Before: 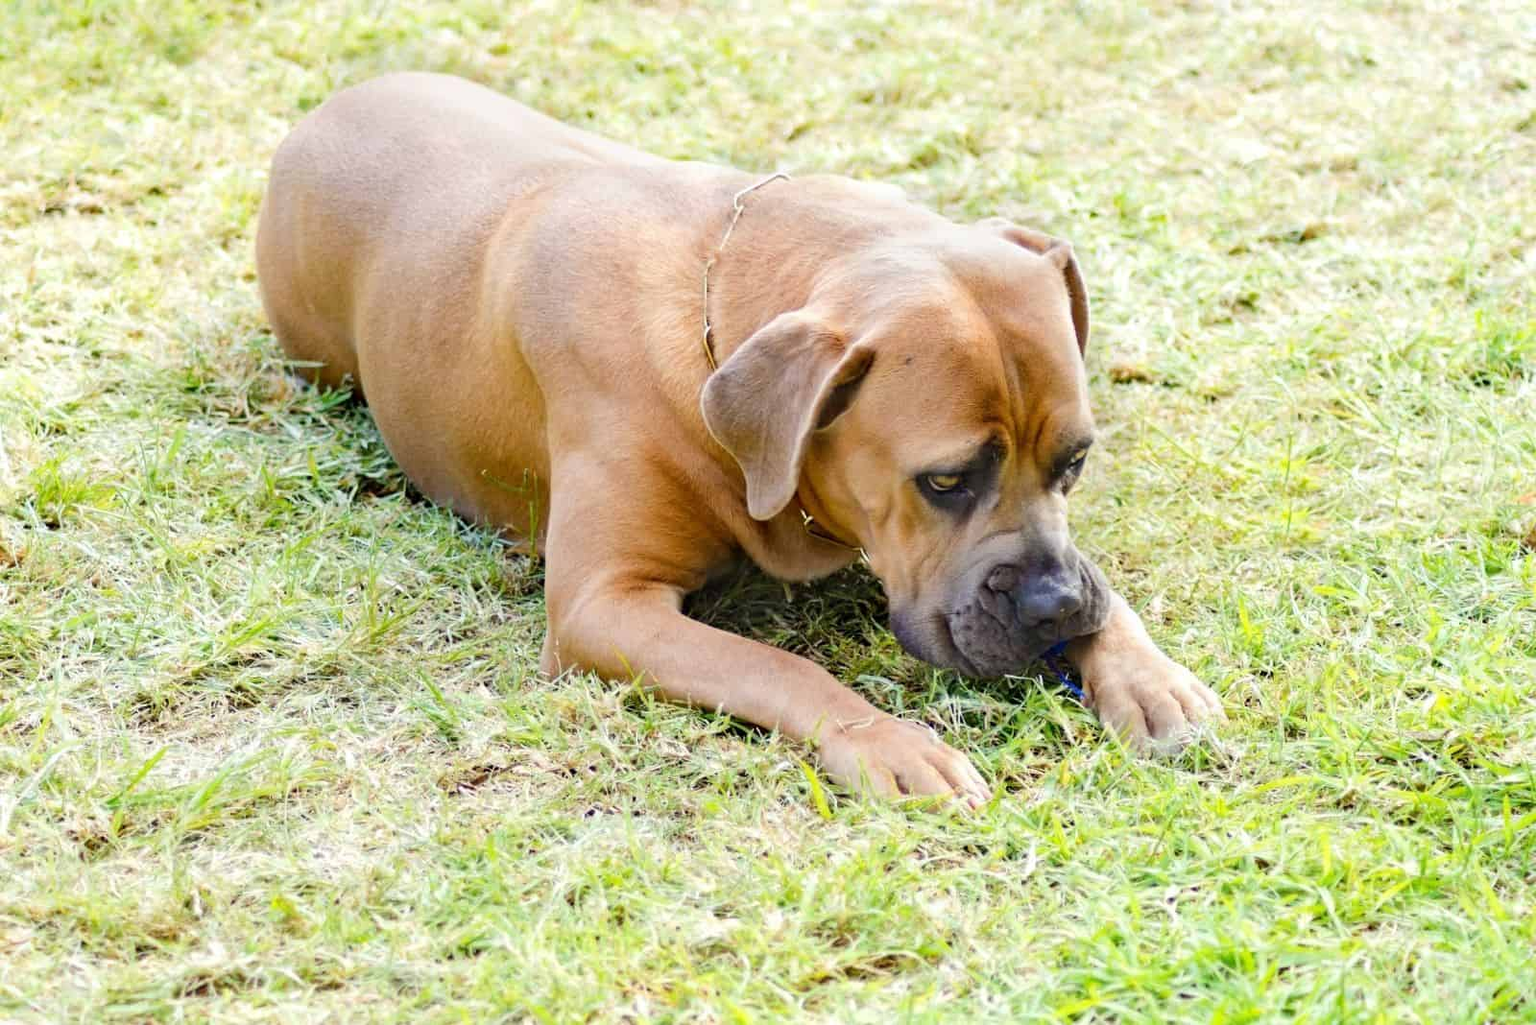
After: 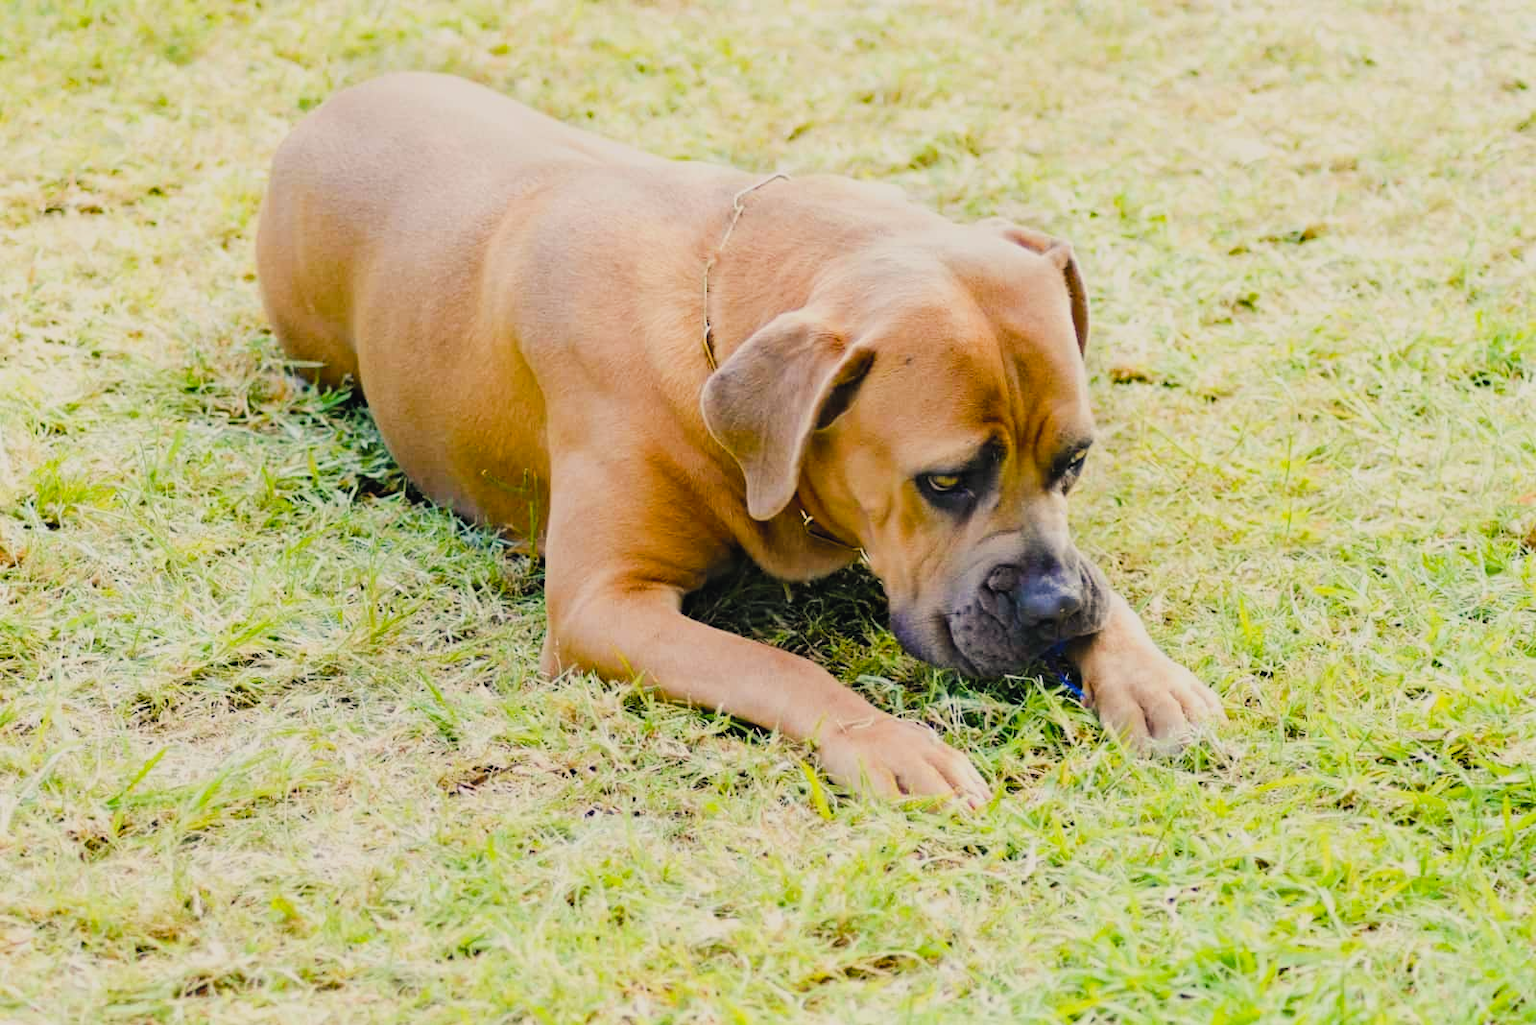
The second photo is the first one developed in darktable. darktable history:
exposure: black level correction -0.025, exposure -0.117 EV, compensate highlight preservation false
color balance rgb: shadows lift › chroma 3%, shadows lift › hue 240.84°, highlights gain › chroma 3%, highlights gain › hue 73.2°, global offset › luminance -0.5%, perceptual saturation grading › global saturation 20%, perceptual saturation grading › highlights -25%, perceptual saturation grading › shadows 50%, global vibrance 25.26%
filmic rgb: black relative exposure -5 EV, hardness 2.88, contrast 1.2
